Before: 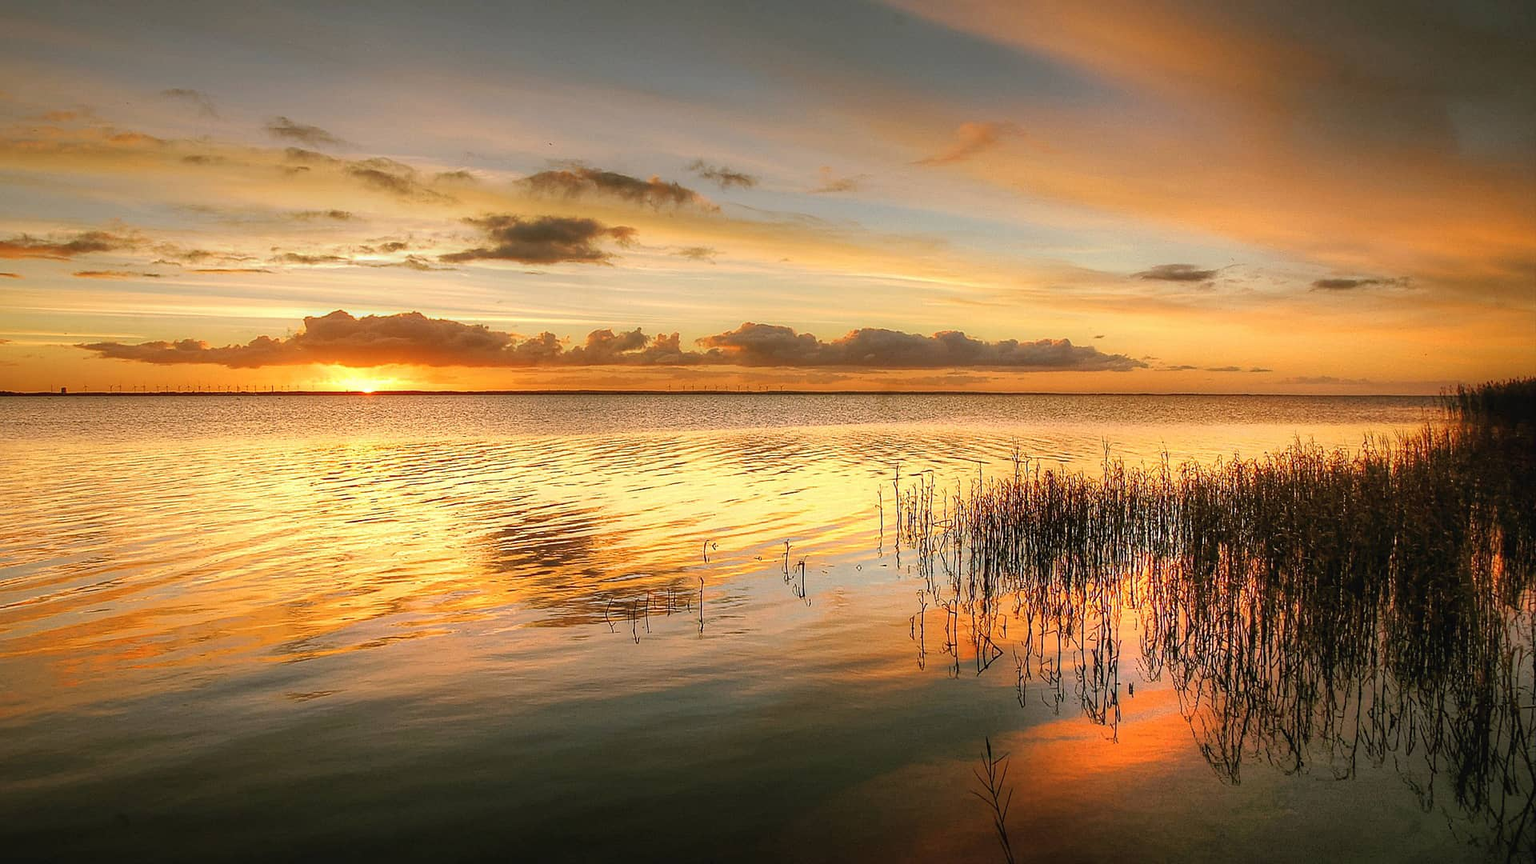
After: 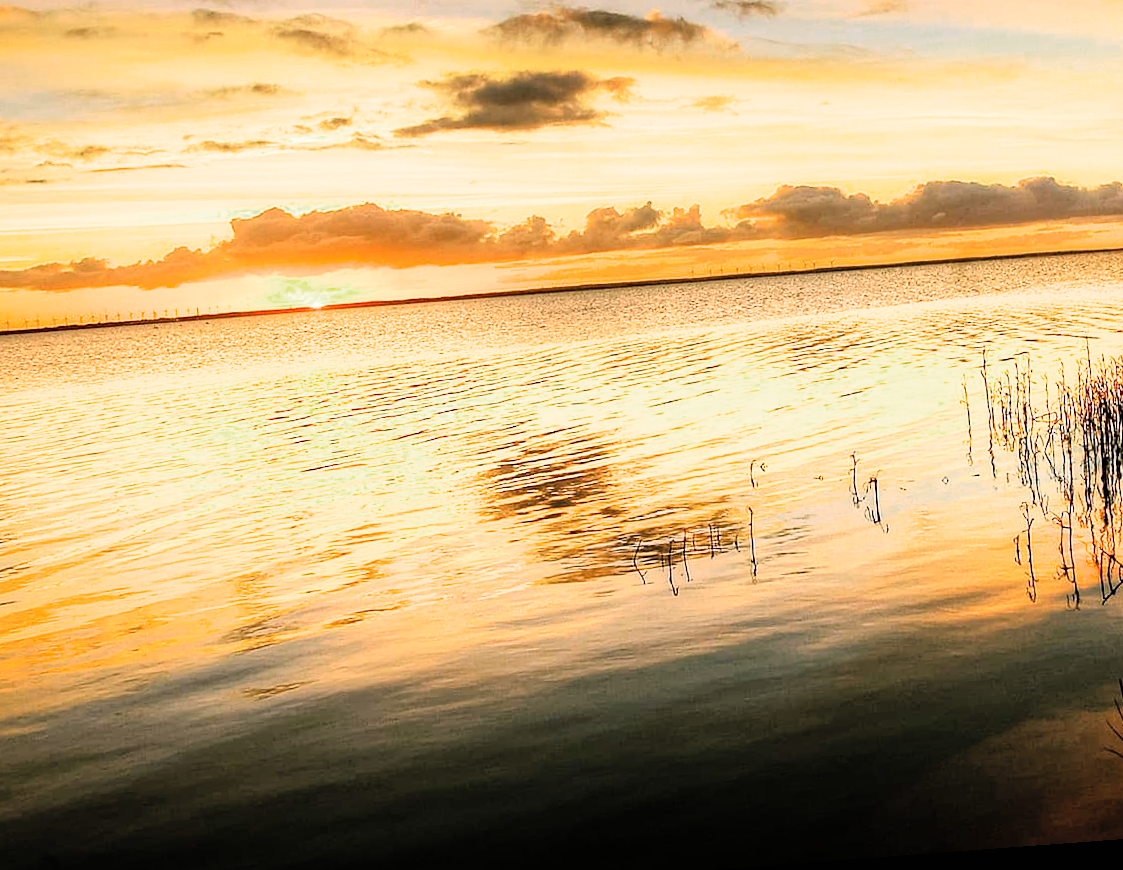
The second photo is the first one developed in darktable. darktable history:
exposure: exposure 0.426 EV, compensate highlight preservation false
rotate and perspective: rotation -4.25°, automatic cropping off
crop: left 8.966%, top 23.852%, right 34.699%, bottom 4.703%
contrast brightness saturation: brightness 0.09, saturation 0.19
color correction: saturation 1.11
color zones: curves: ch0 [(0, 0.558) (0.143, 0.548) (0.286, 0.447) (0.429, 0.259) (0.571, 0.5) (0.714, 0.5) (0.857, 0.593) (1, 0.558)]; ch1 [(0, 0.543) (0.01, 0.544) (0.12, 0.492) (0.248, 0.458) (0.5, 0.534) (0.748, 0.5) (0.99, 0.469) (1, 0.543)]; ch2 [(0, 0.507) (0.143, 0.522) (0.286, 0.505) (0.429, 0.5) (0.571, 0.5) (0.714, 0.5) (0.857, 0.5) (1, 0.507)]
filmic rgb: black relative exposure -5.42 EV, white relative exposure 2.85 EV, dynamic range scaling -37.73%, hardness 4, contrast 1.605, highlights saturation mix -0.93%
